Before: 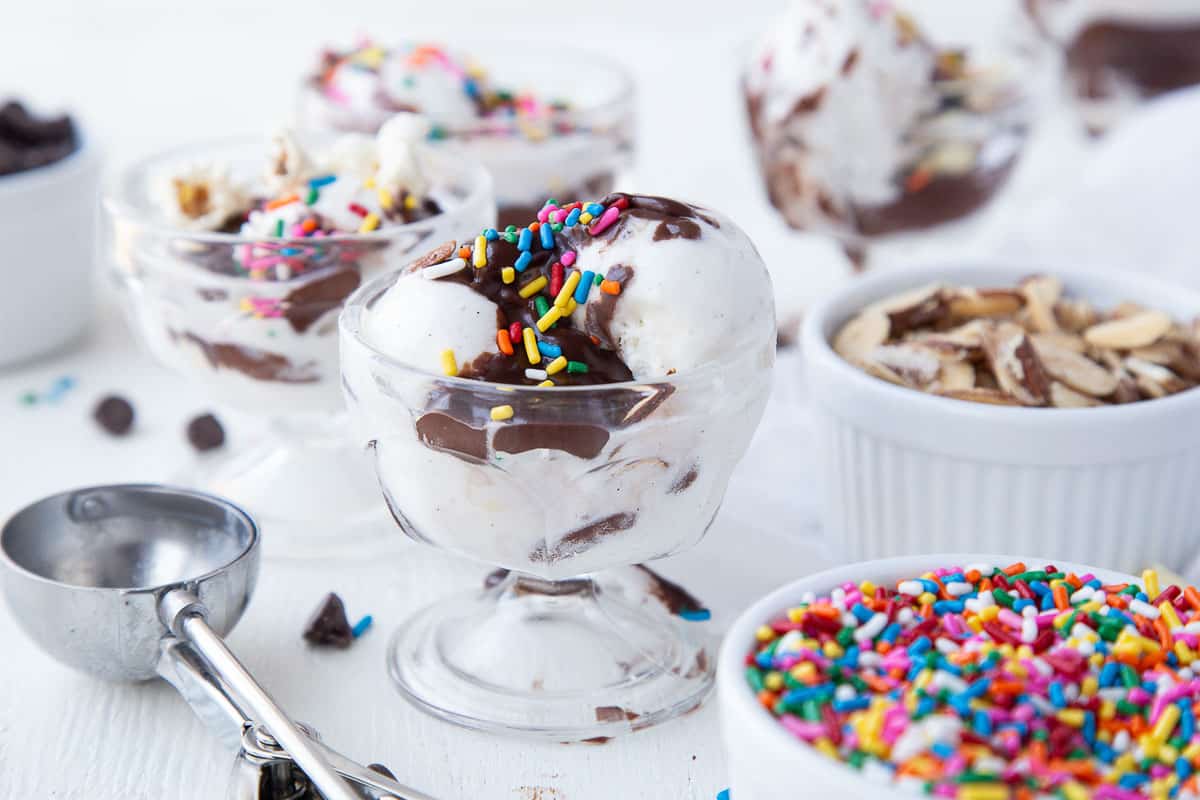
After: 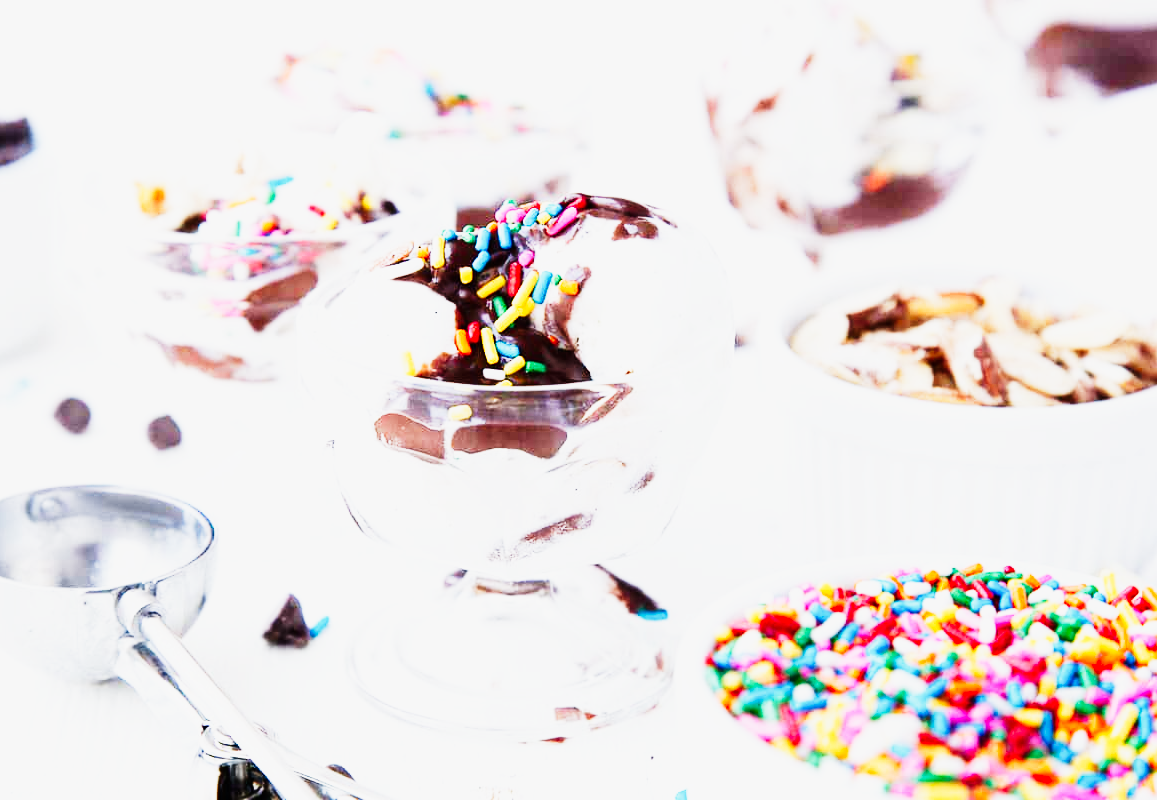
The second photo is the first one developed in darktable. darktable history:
crop and rotate: left 3.521%
tone curve: curves: ch0 [(0, 0) (0.131, 0.116) (0.316, 0.345) (0.501, 0.584) (0.629, 0.732) (0.812, 0.888) (1, 0.974)]; ch1 [(0, 0) (0.366, 0.367) (0.475, 0.462) (0.494, 0.496) (0.504, 0.499) (0.553, 0.584) (1, 1)]; ch2 [(0, 0) (0.333, 0.346) (0.375, 0.375) (0.424, 0.43) (0.476, 0.492) (0.502, 0.502) (0.533, 0.556) (0.566, 0.599) (0.614, 0.653) (1, 1)], preserve colors none
base curve: curves: ch0 [(0, 0) (0.007, 0.004) (0.027, 0.03) (0.046, 0.07) (0.207, 0.54) (0.442, 0.872) (0.673, 0.972) (1, 1)], preserve colors none
